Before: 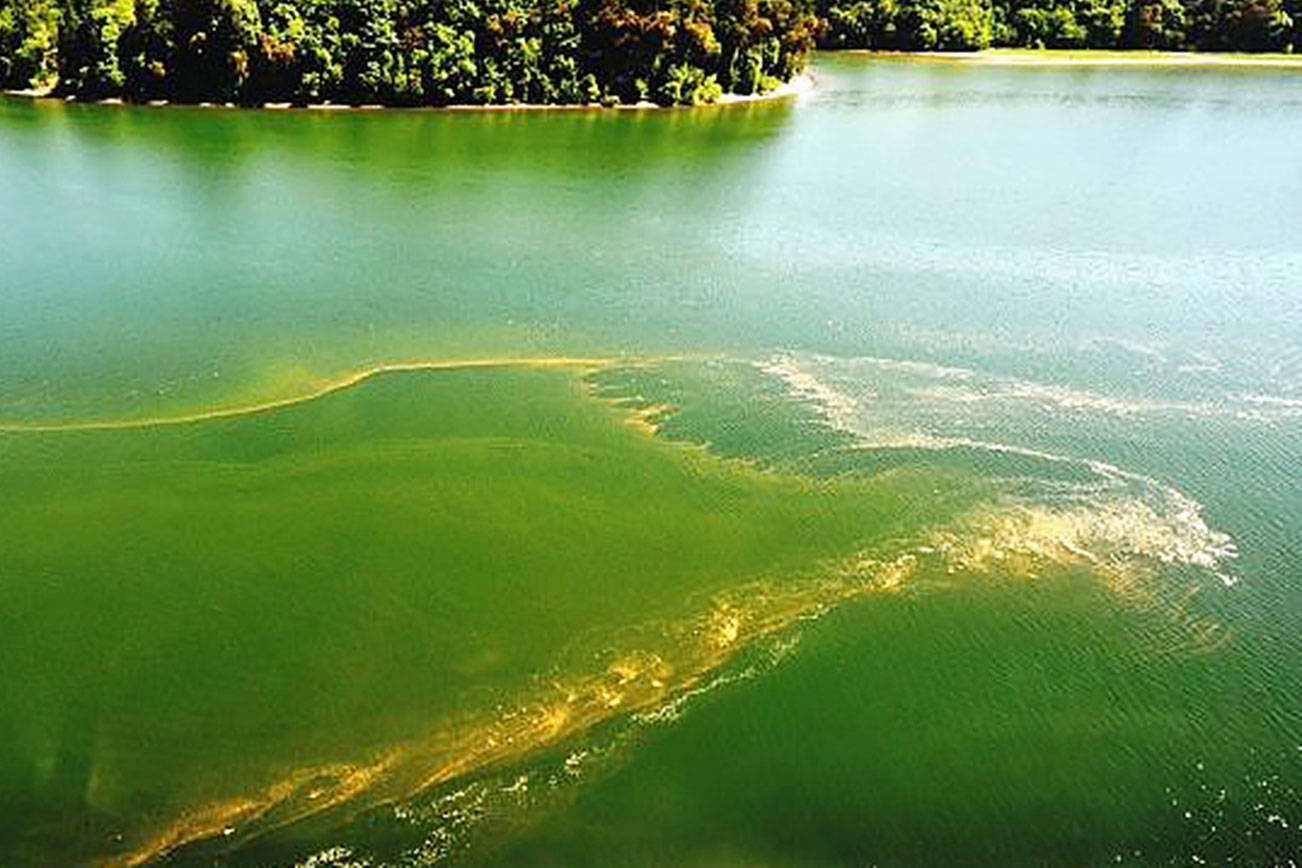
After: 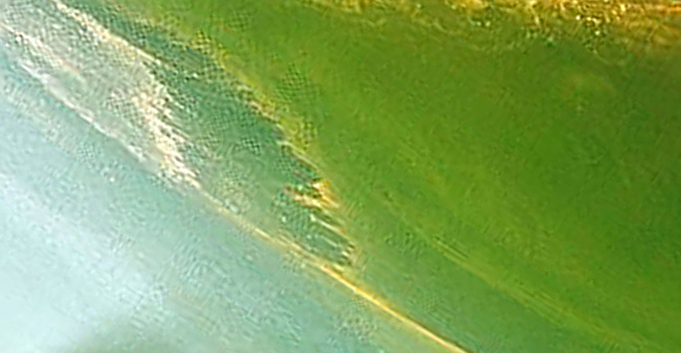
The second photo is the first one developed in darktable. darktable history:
sharpen: on, module defaults
crop and rotate: angle 147.49°, left 9.198%, top 15.561%, right 4.495%, bottom 17.177%
